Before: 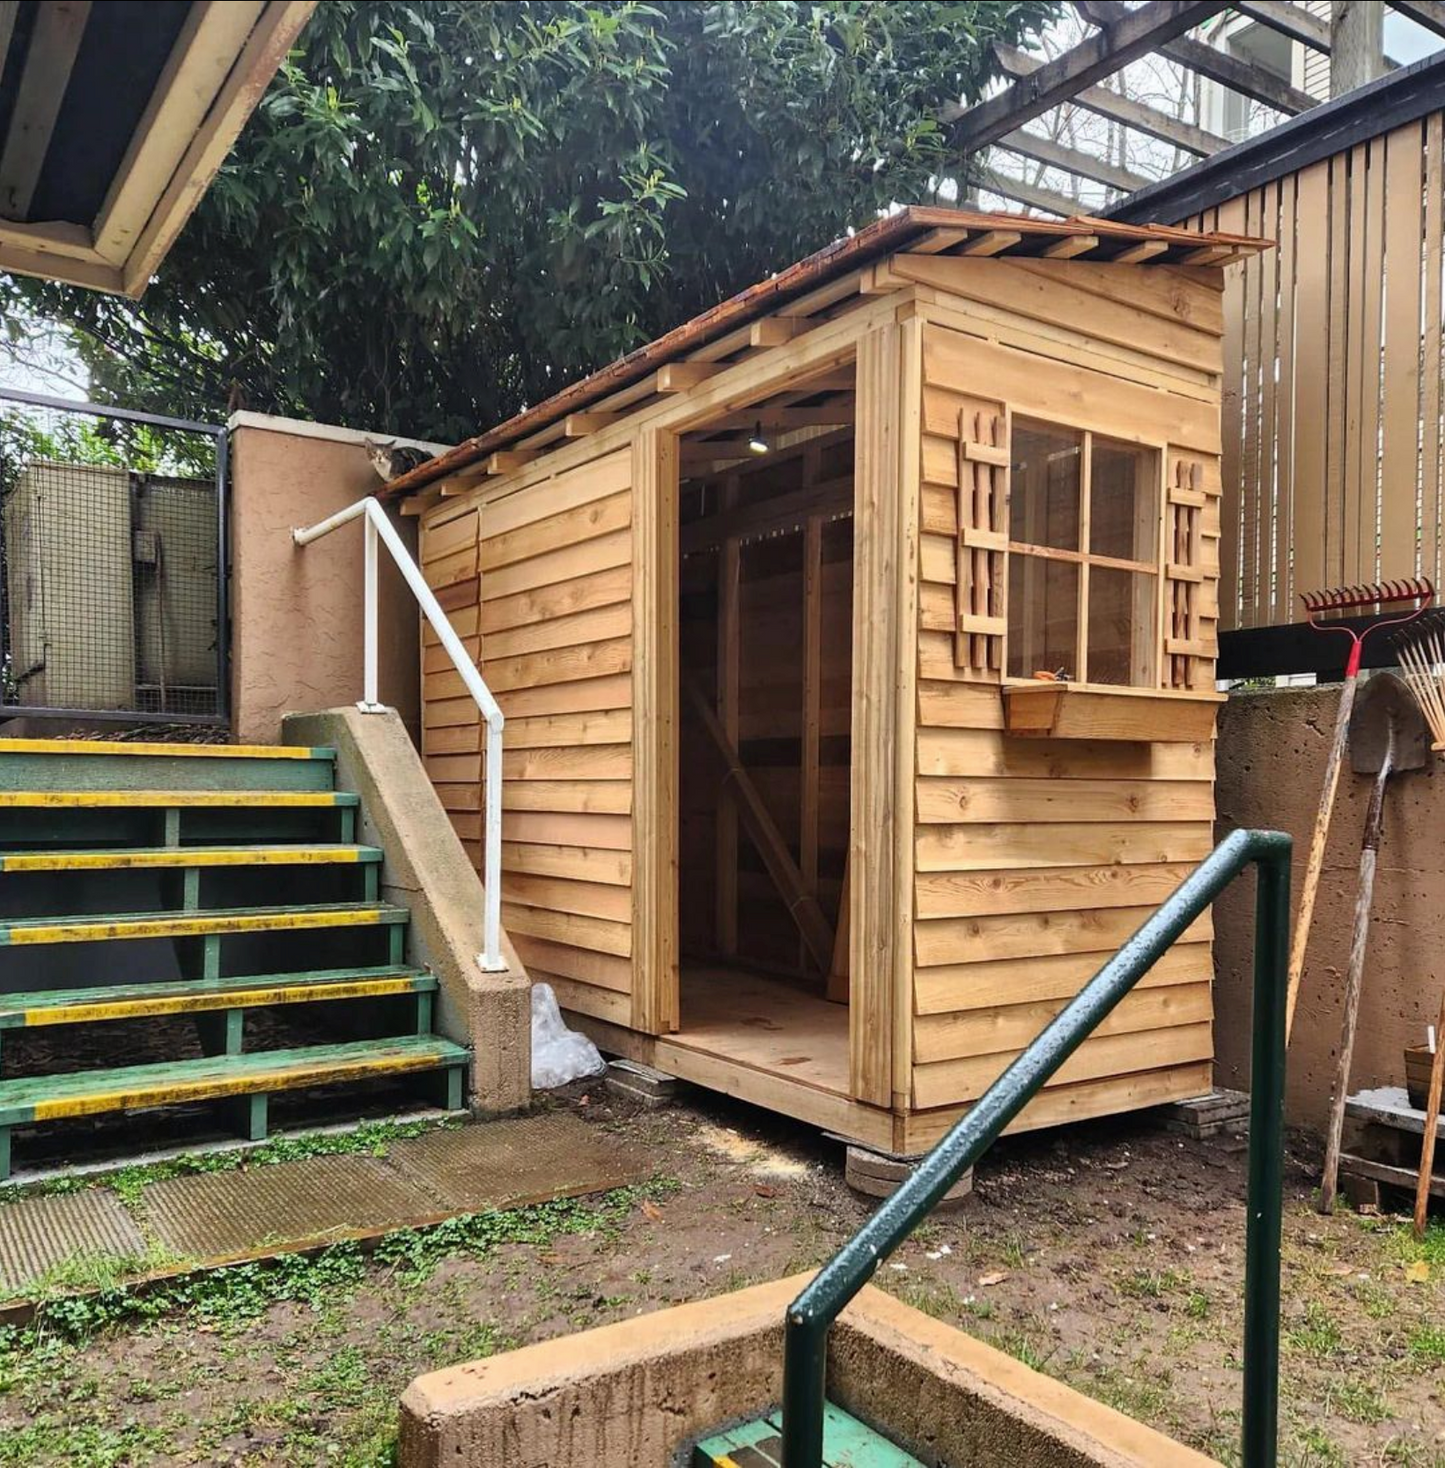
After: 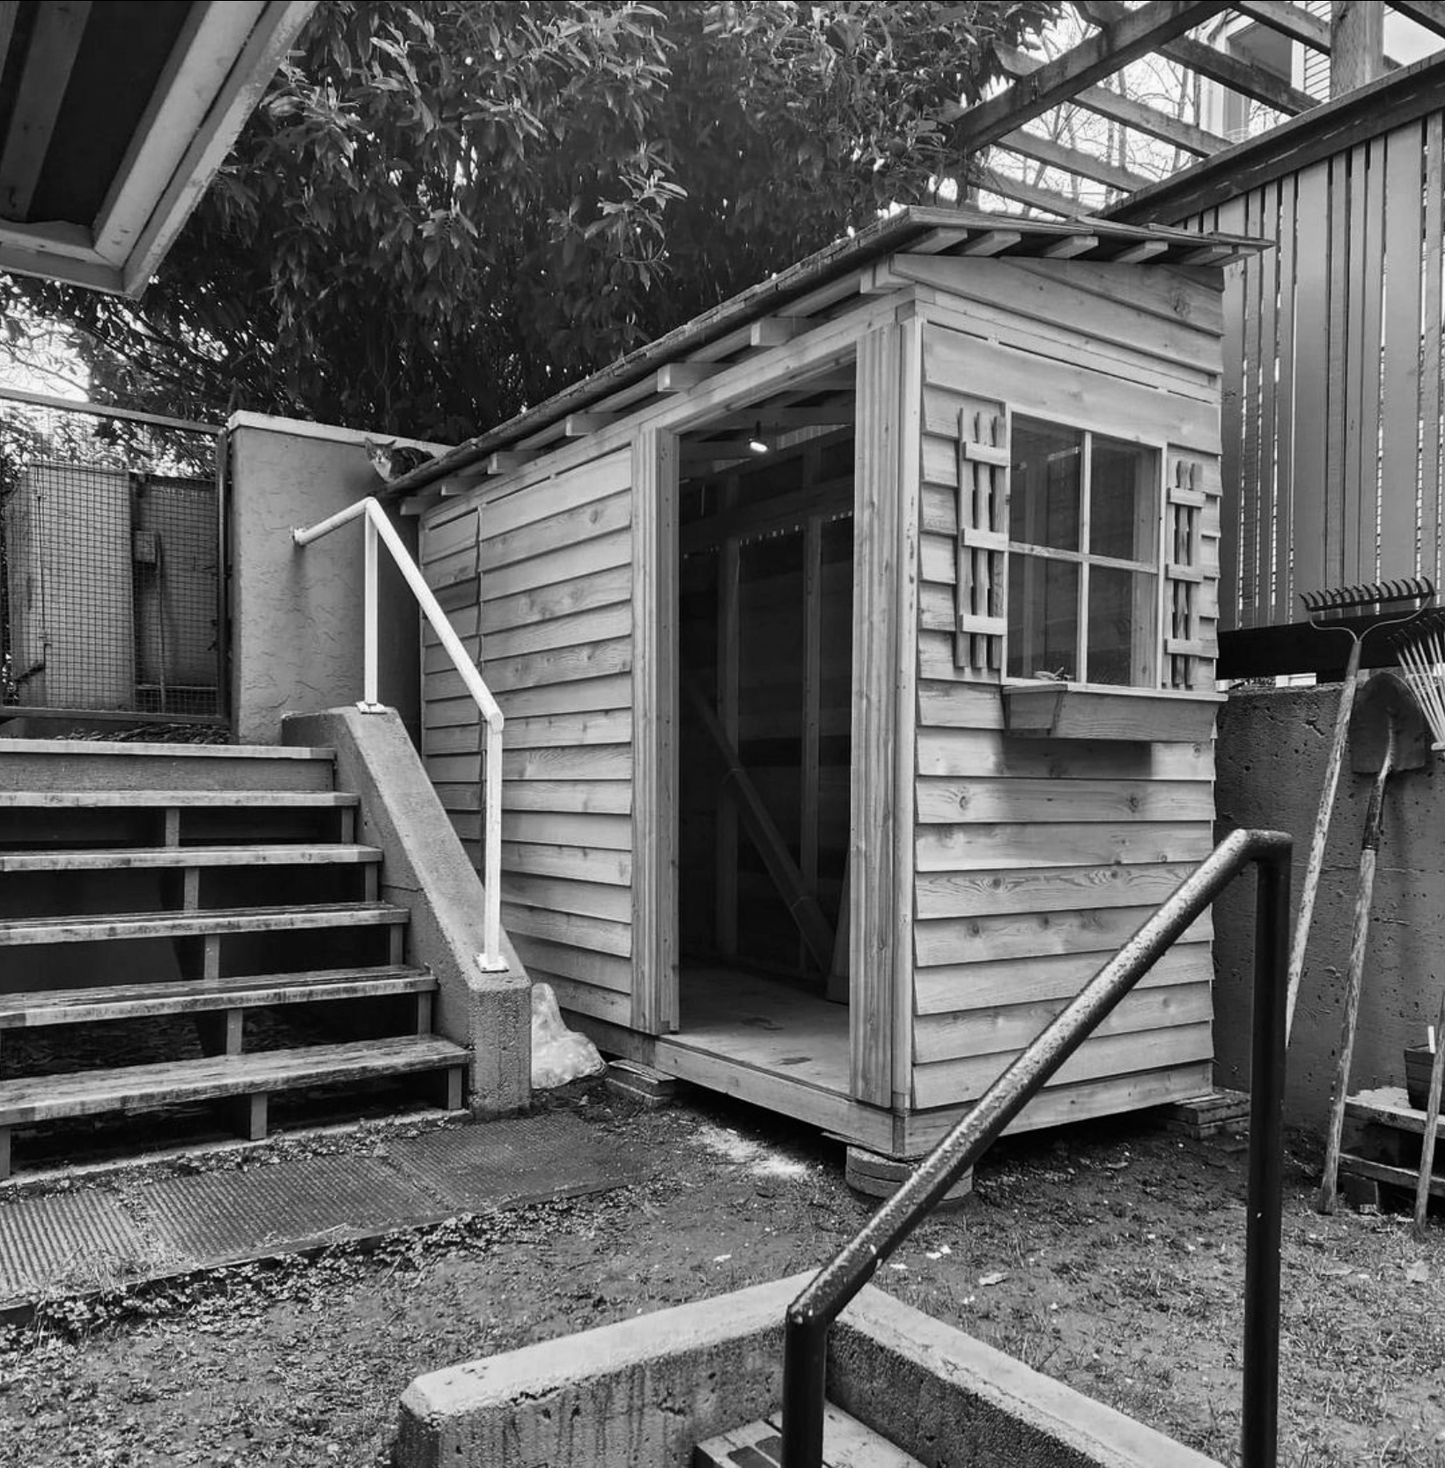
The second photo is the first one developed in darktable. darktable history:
contrast brightness saturation: brightness -0.09
monochrome: on, module defaults
color correction: highlights a* 0.162, highlights b* 29.53, shadows a* -0.162, shadows b* 21.09
